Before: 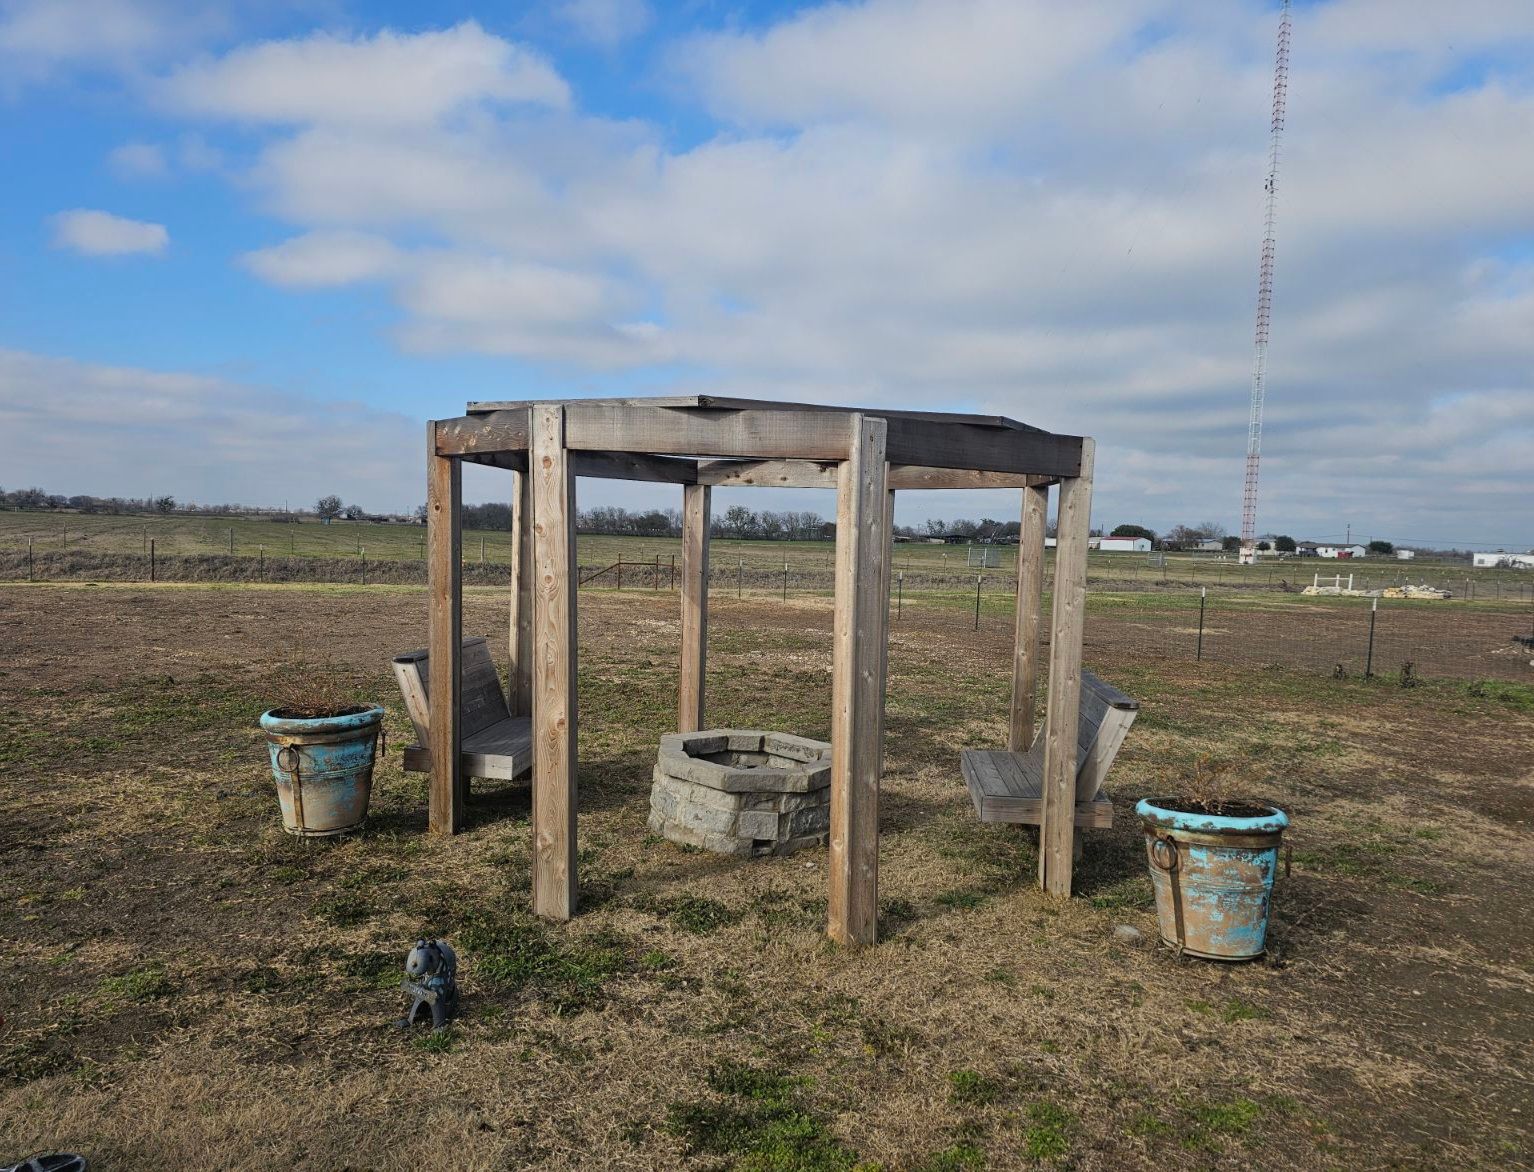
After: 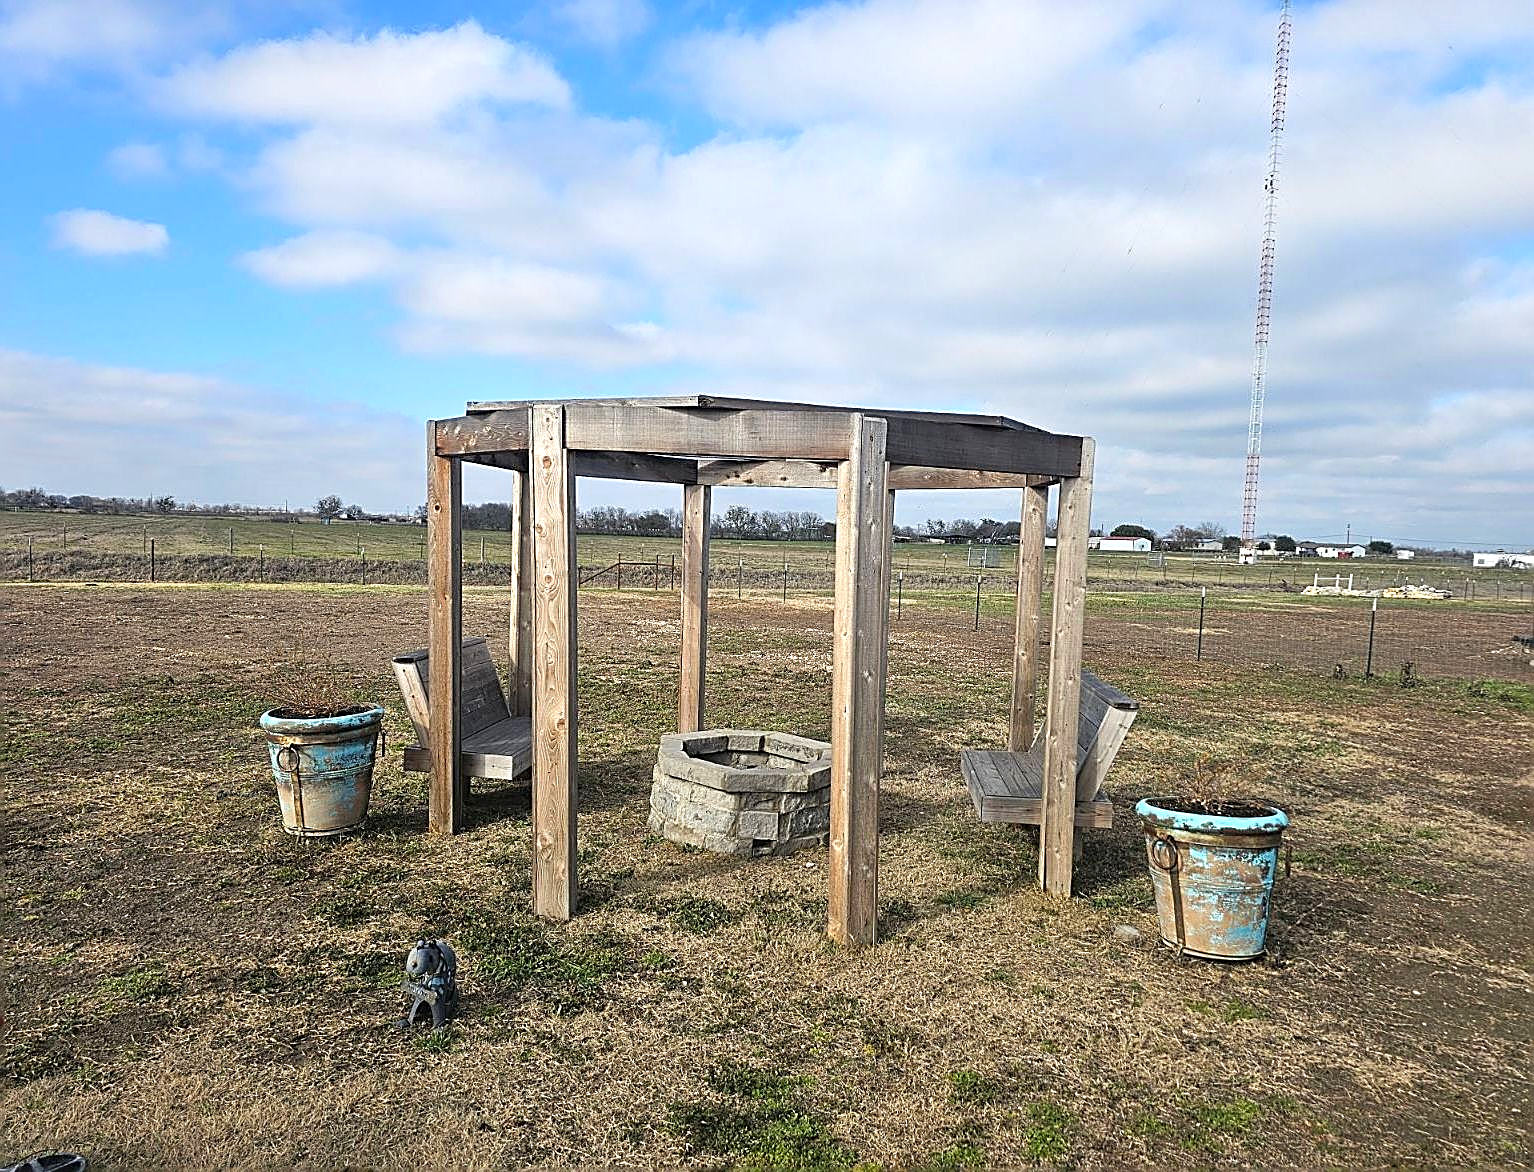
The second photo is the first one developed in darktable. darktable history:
exposure: black level correction 0, exposure 0.7 EV, compensate highlight preservation false
sharpen: radius 1.64, amount 1.284
